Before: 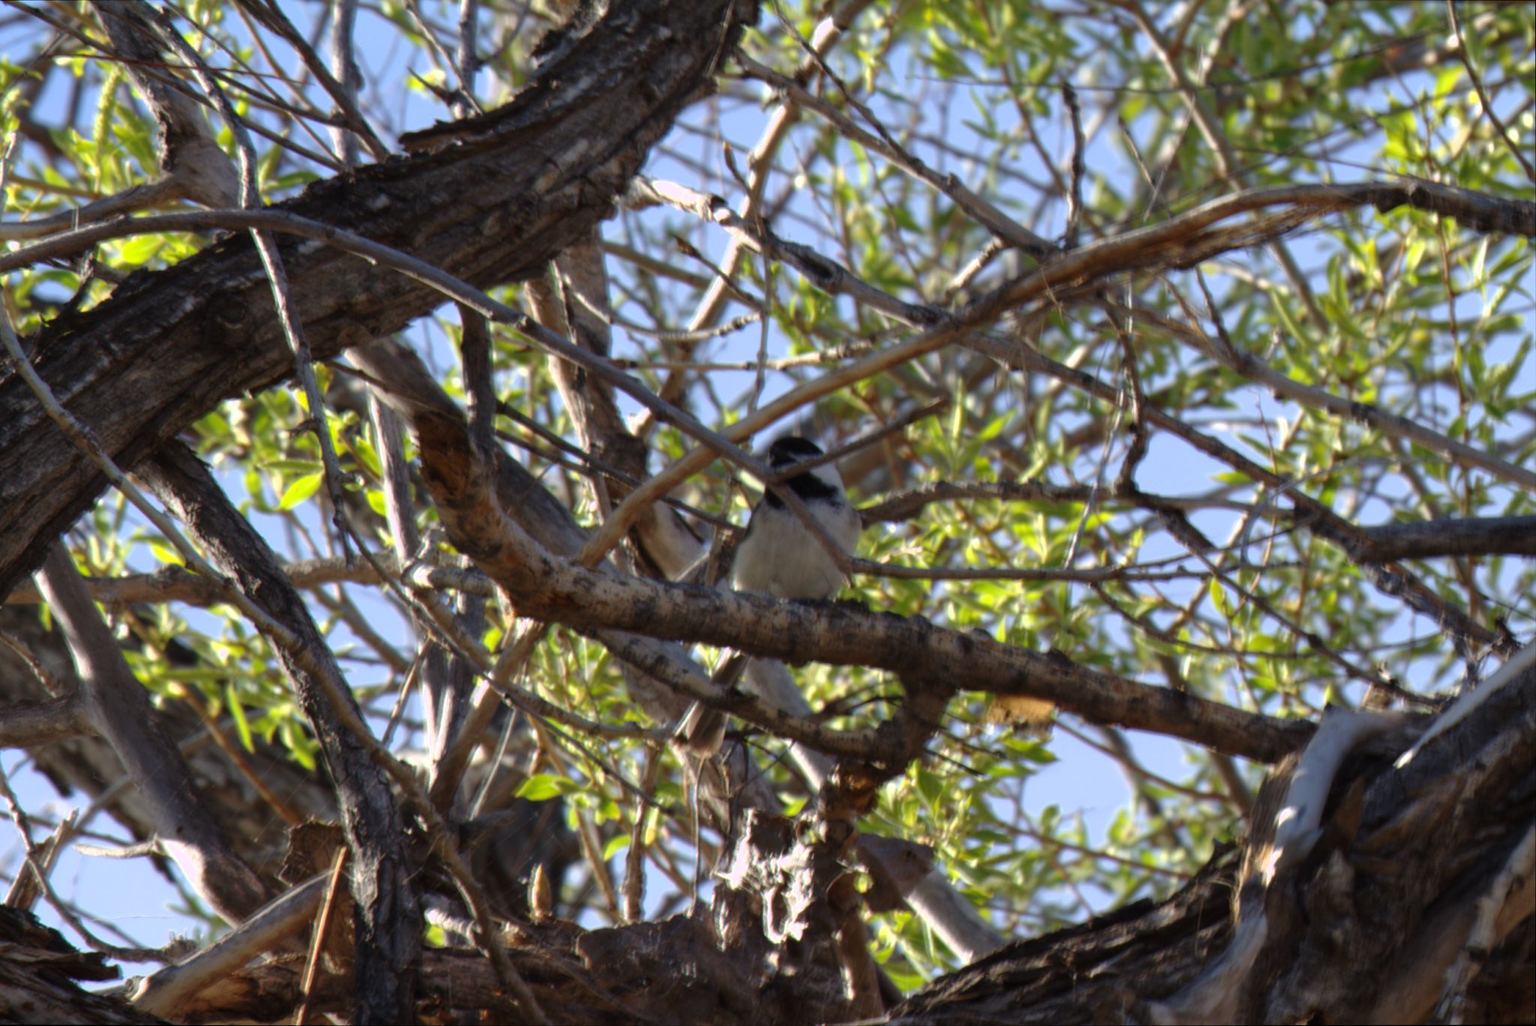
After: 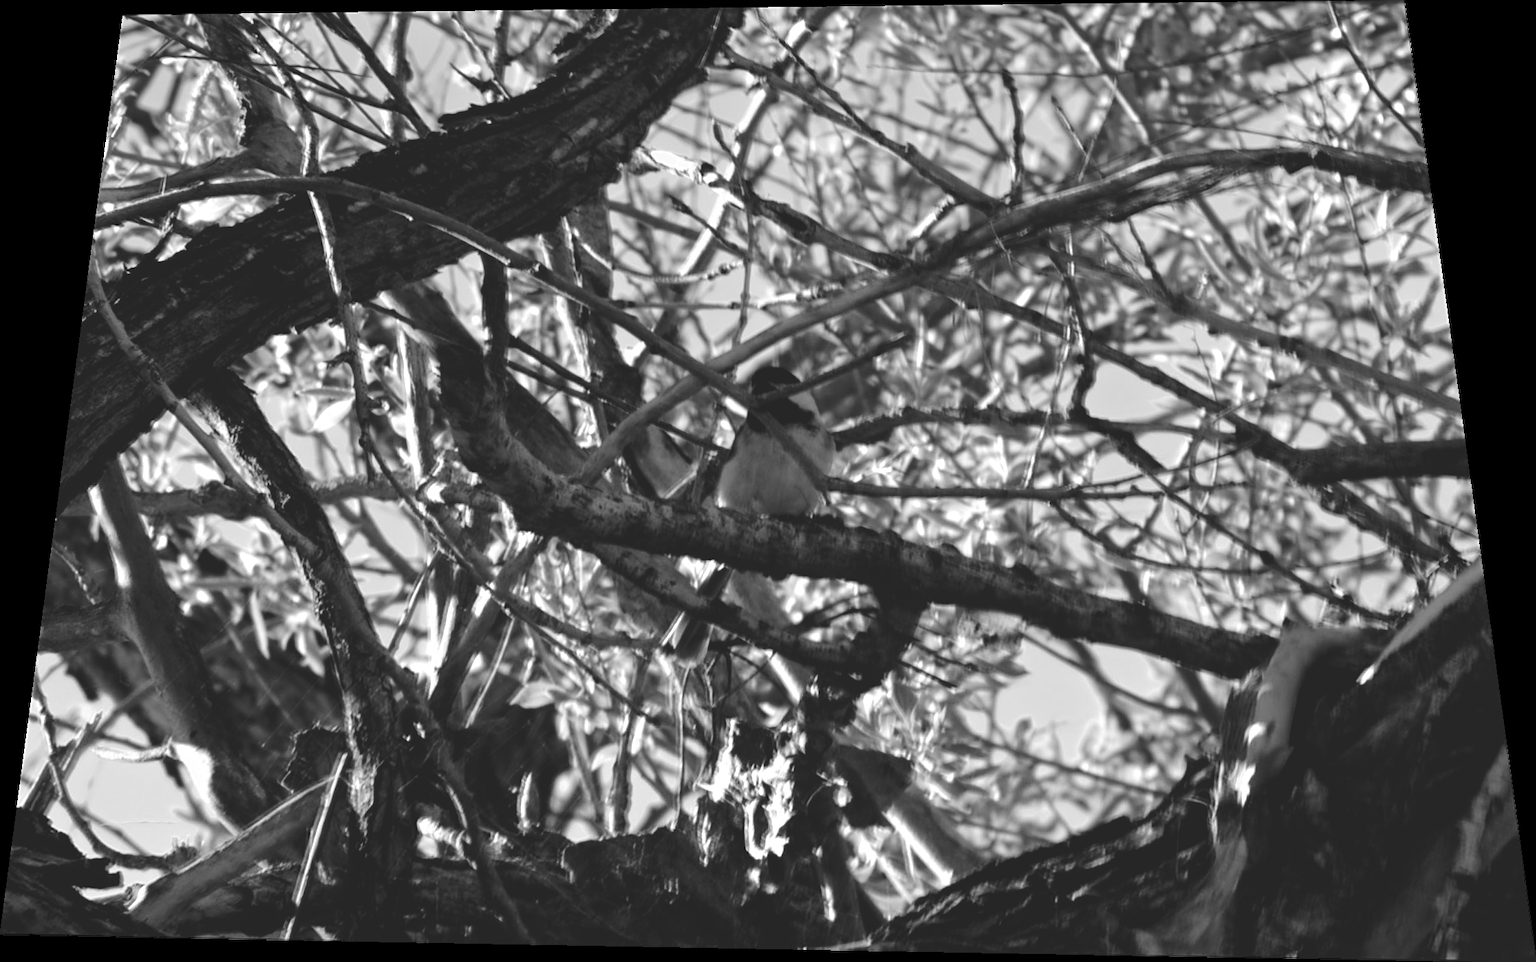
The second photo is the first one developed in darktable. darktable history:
sharpen: on, module defaults
tone curve: curves: ch0 [(0, 0) (0.003, 0.161) (0.011, 0.161) (0.025, 0.161) (0.044, 0.161) (0.069, 0.161) (0.1, 0.161) (0.136, 0.163) (0.177, 0.179) (0.224, 0.207) (0.277, 0.243) (0.335, 0.292) (0.399, 0.361) (0.468, 0.452) (0.543, 0.547) (0.623, 0.638) (0.709, 0.731) (0.801, 0.826) (0.898, 0.911) (1, 1)], preserve colors none
monochrome: a 30.25, b 92.03
rotate and perspective: rotation 0.128°, lens shift (vertical) -0.181, lens shift (horizontal) -0.044, shear 0.001, automatic cropping off
exposure: exposure 0.376 EV, compensate highlight preservation false
white balance: red 1.042, blue 1.17
